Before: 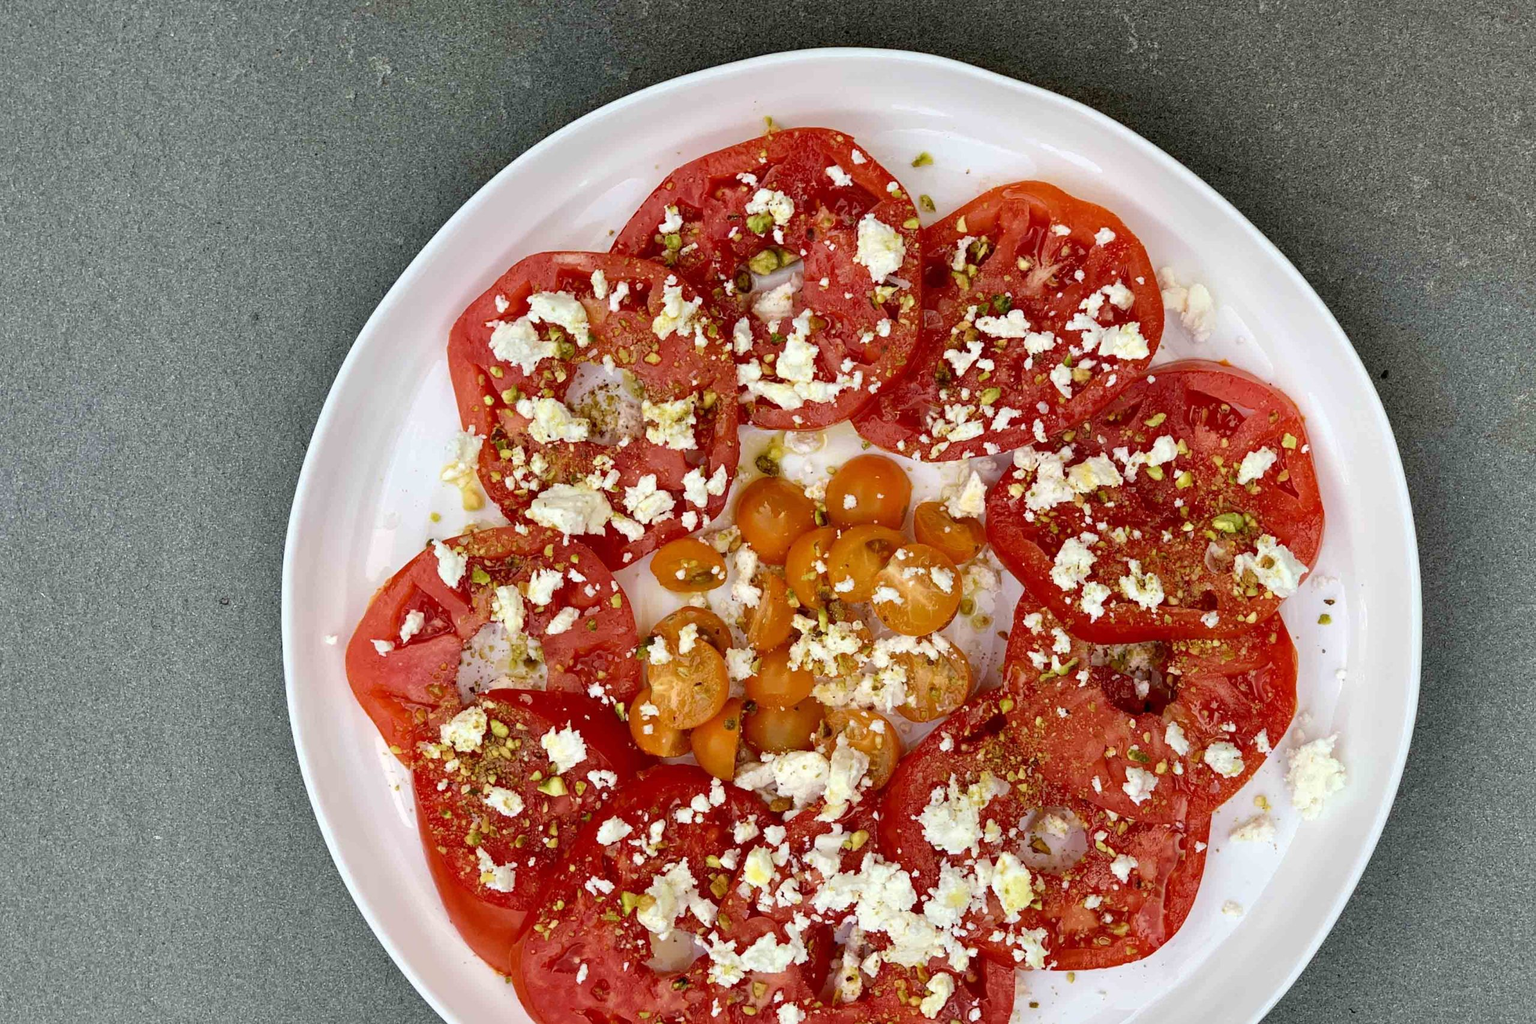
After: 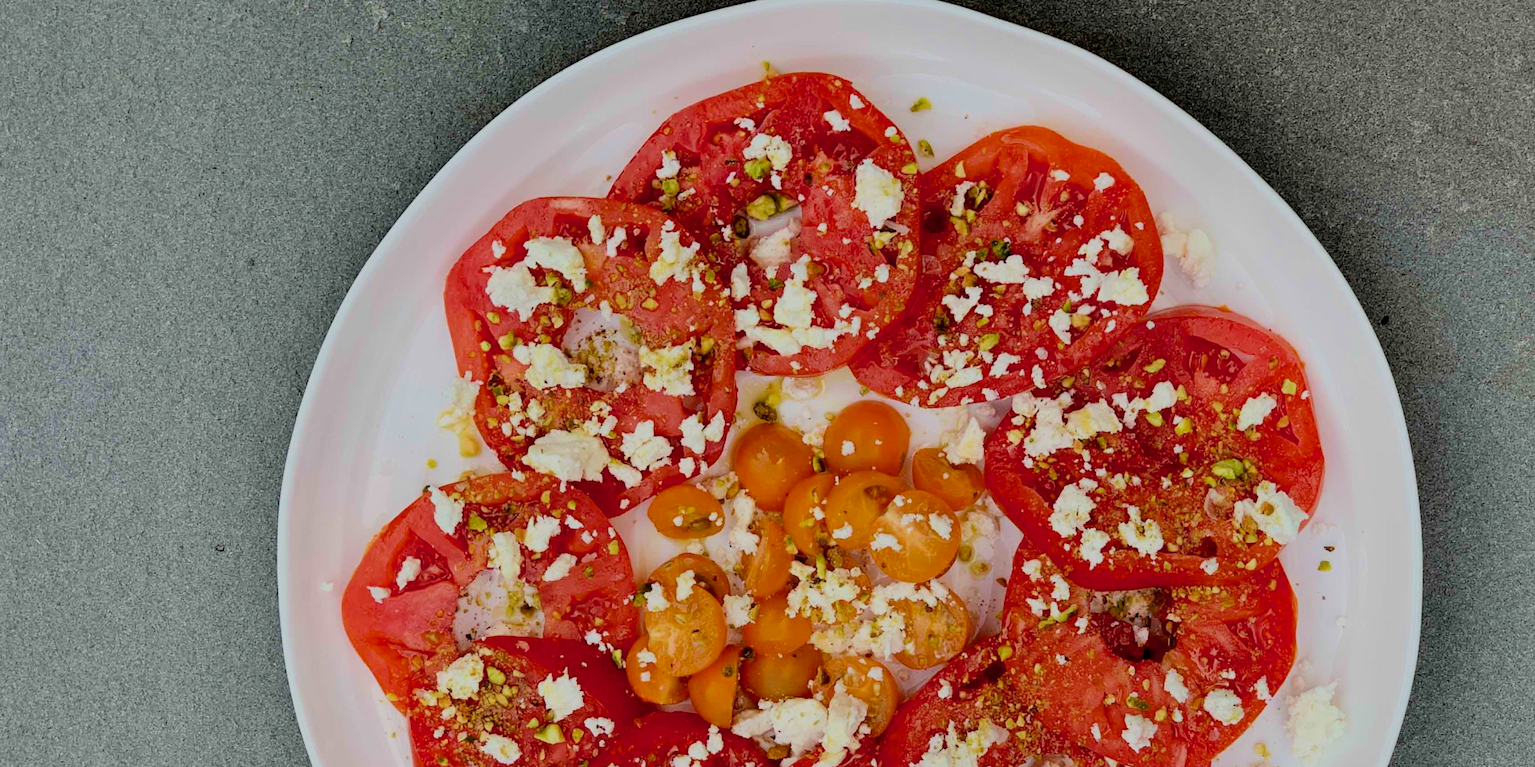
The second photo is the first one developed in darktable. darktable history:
crop: left 0.387%, top 5.469%, bottom 19.809%
filmic rgb: black relative exposure -6.15 EV, white relative exposure 6.96 EV, hardness 2.23, color science v6 (2022)
